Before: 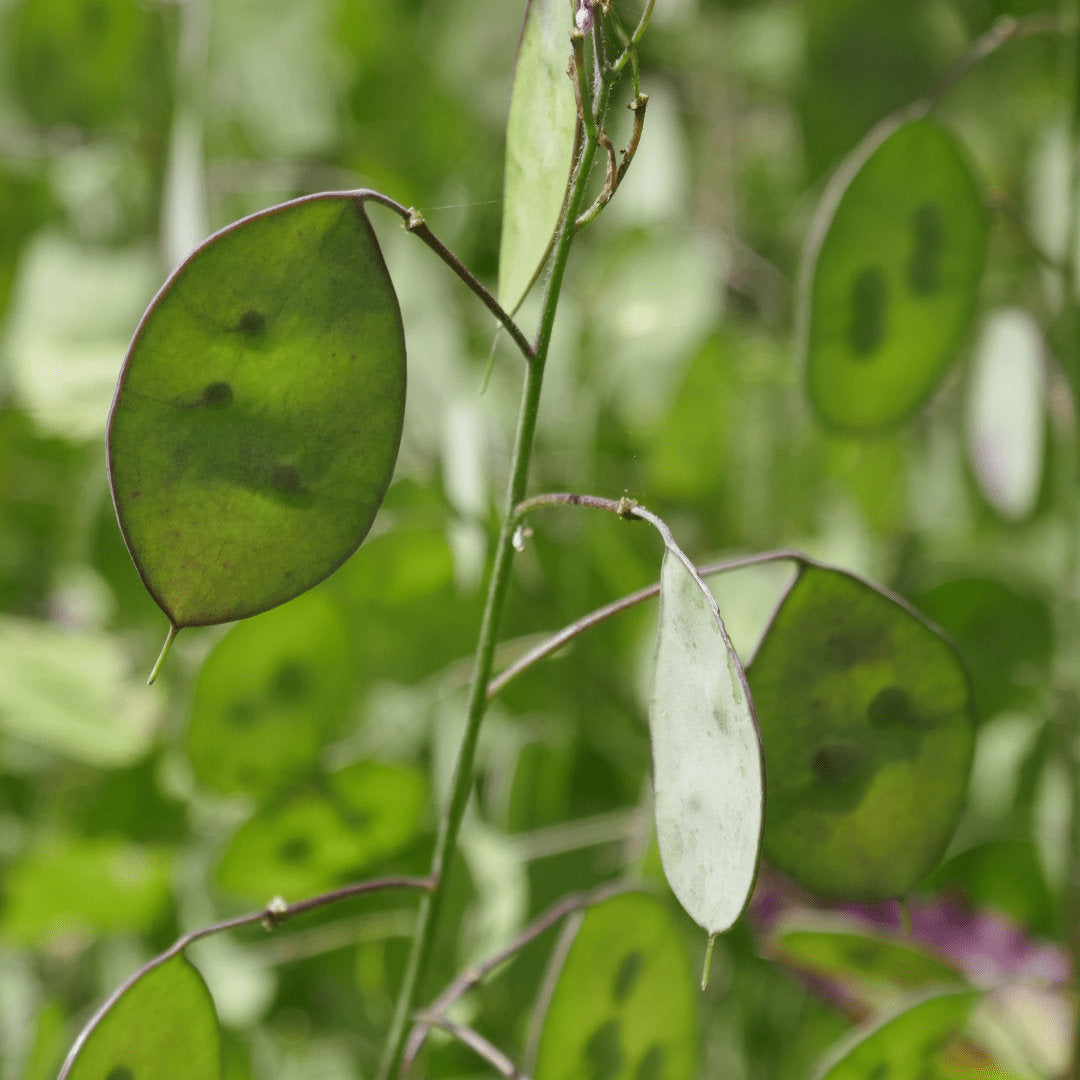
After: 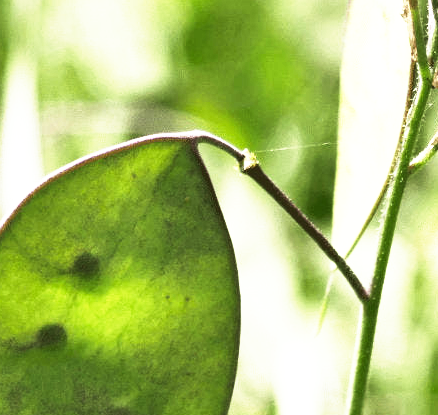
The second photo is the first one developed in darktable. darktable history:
crop: left 15.454%, top 5.44%, right 43.899%, bottom 56.053%
base curve: curves: ch0 [(0, 0) (0.495, 0.917) (1, 1)], preserve colors none
exposure: compensate highlight preservation false
tone equalizer: -8 EV -1.09 EV, -7 EV -1 EV, -6 EV -0.893 EV, -5 EV -0.612 EV, -3 EV 0.558 EV, -2 EV 0.877 EV, -1 EV 1 EV, +0 EV 1.08 EV, edges refinement/feathering 500, mask exposure compensation -1.57 EV, preserve details no
